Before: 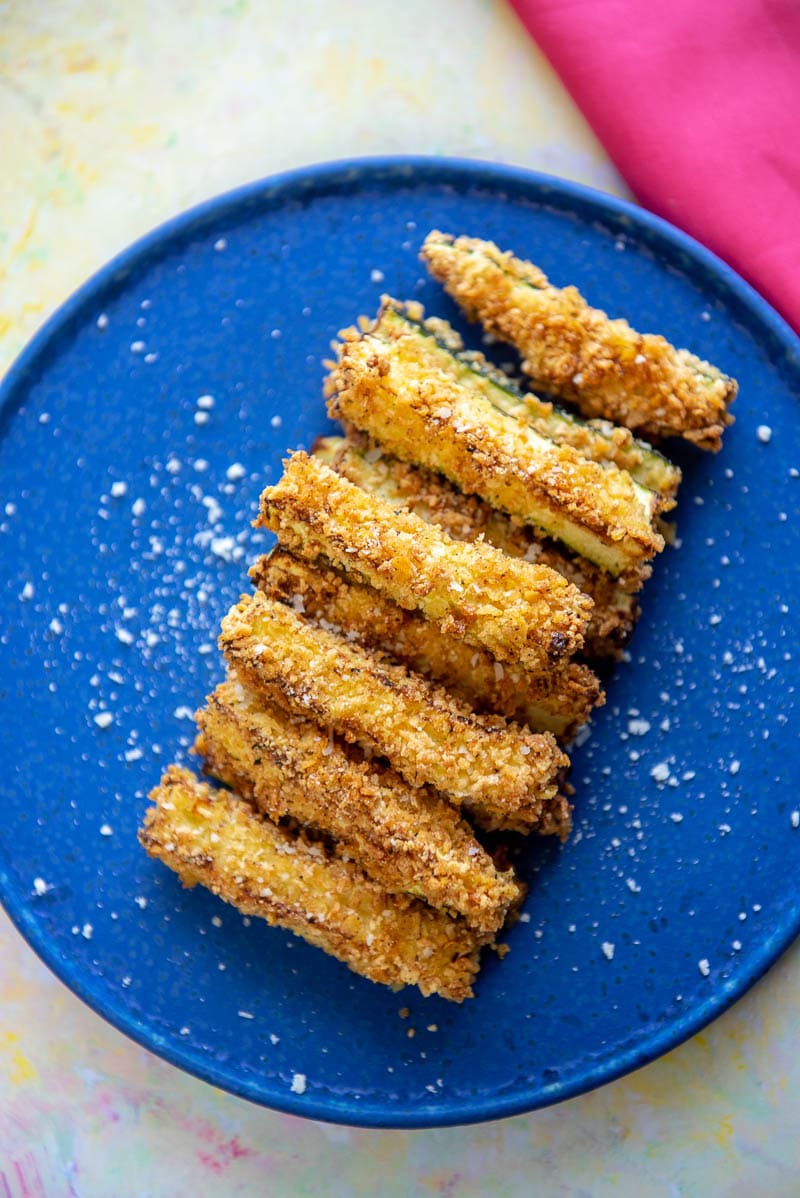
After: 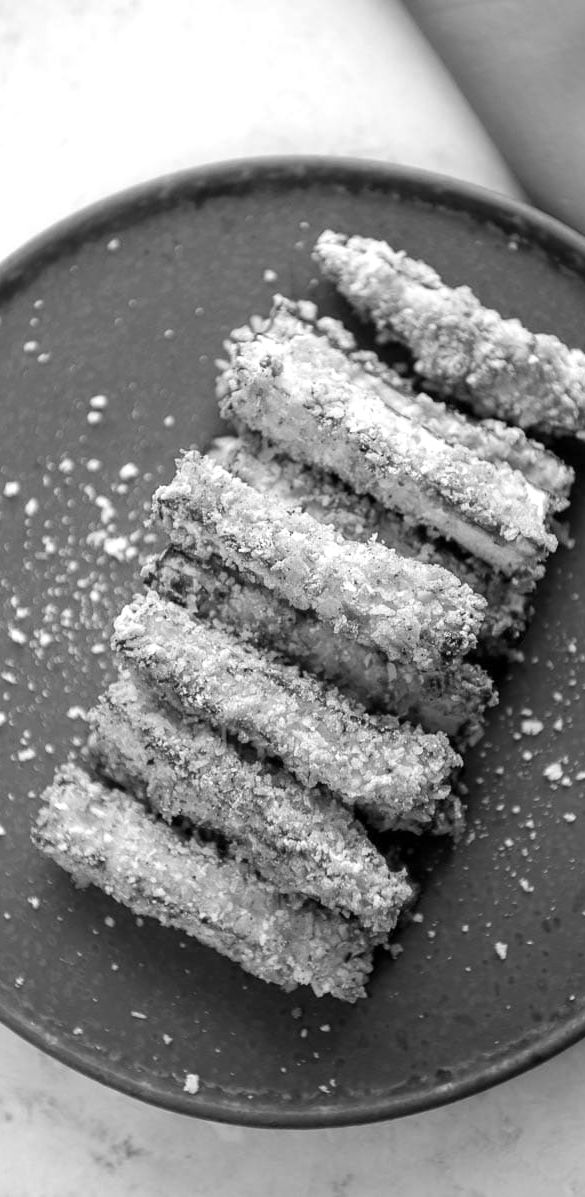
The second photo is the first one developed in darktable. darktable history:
crop: left 13.443%, right 13.31%
exposure: exposure 0.3 EV, compensate highlight preservation false
monochrome: on, module defaults
